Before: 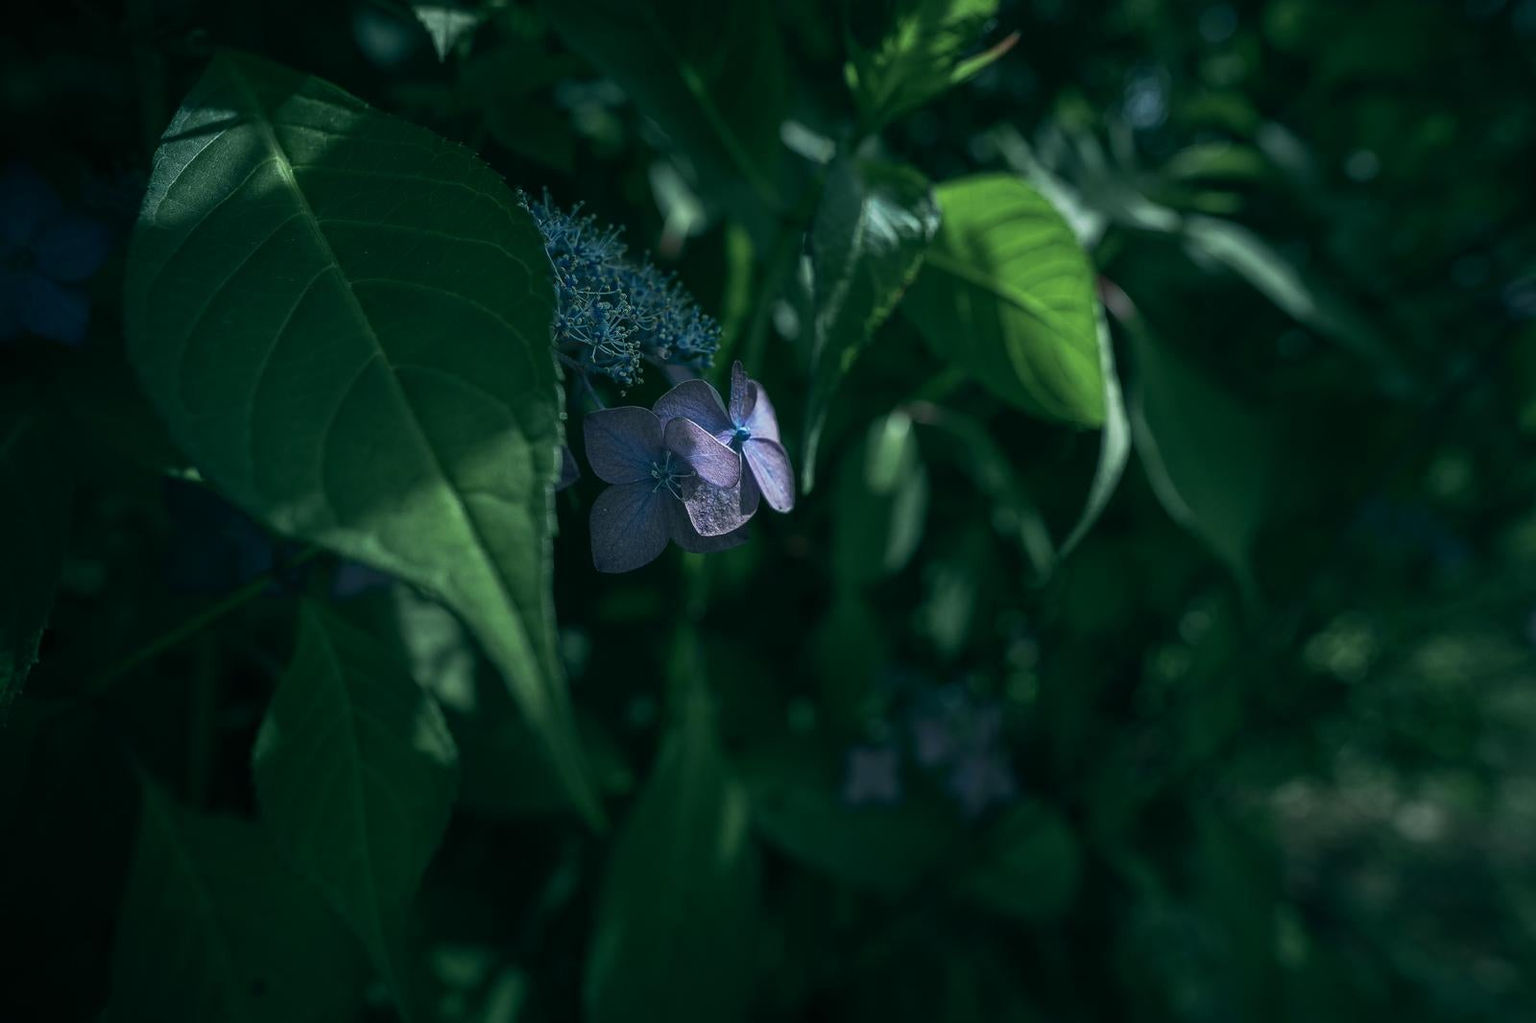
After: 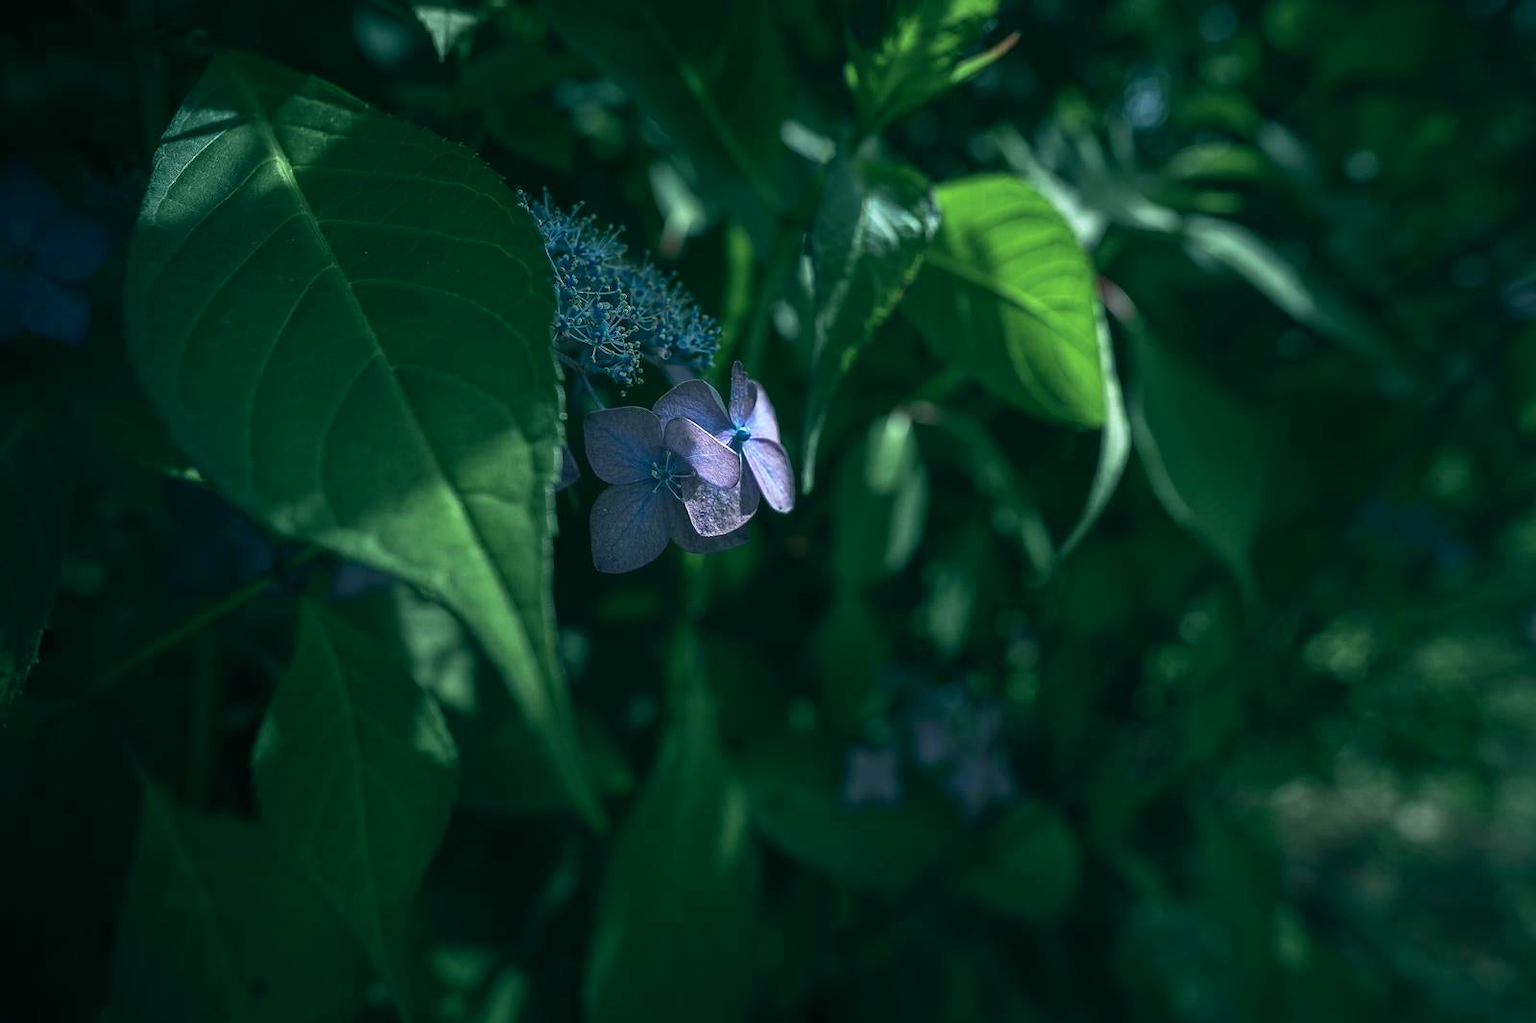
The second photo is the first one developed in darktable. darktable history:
contrast brightness saturation: saturation 0.104
exposure: exposure 0.556 EV, compensate exposure bias true, compensate highlight preservation false
